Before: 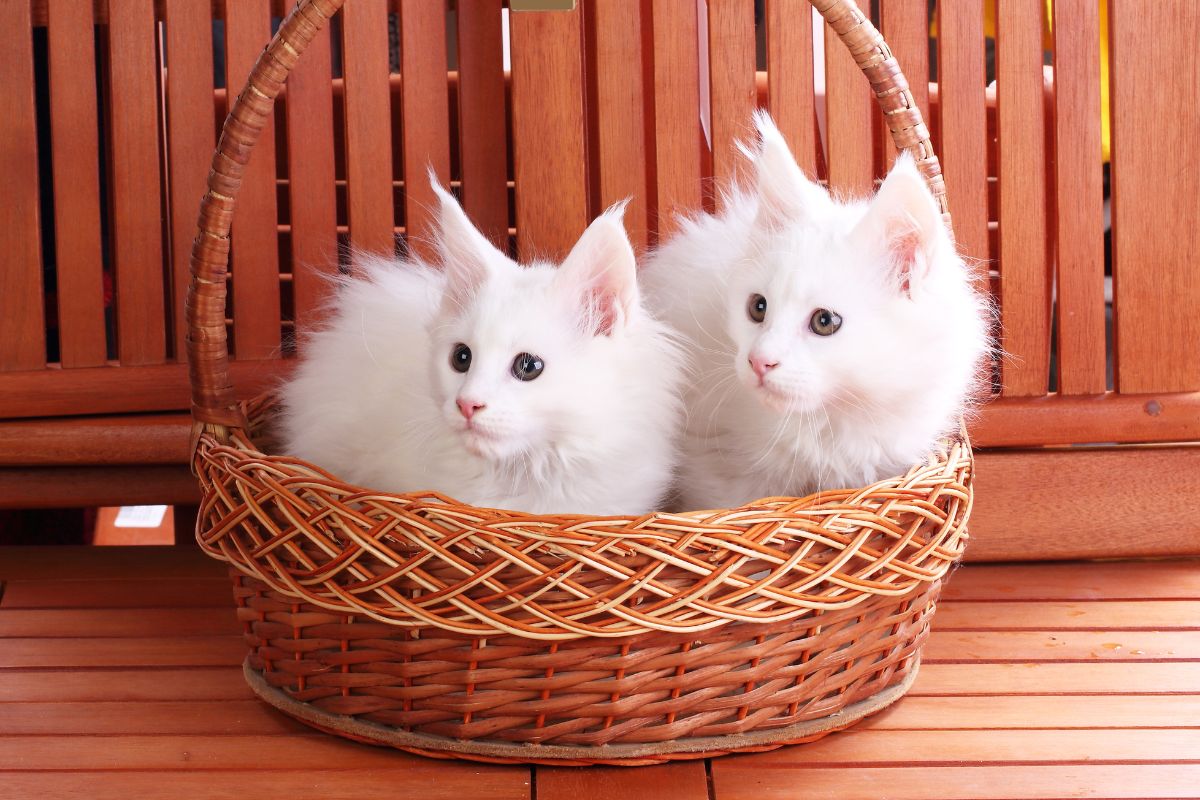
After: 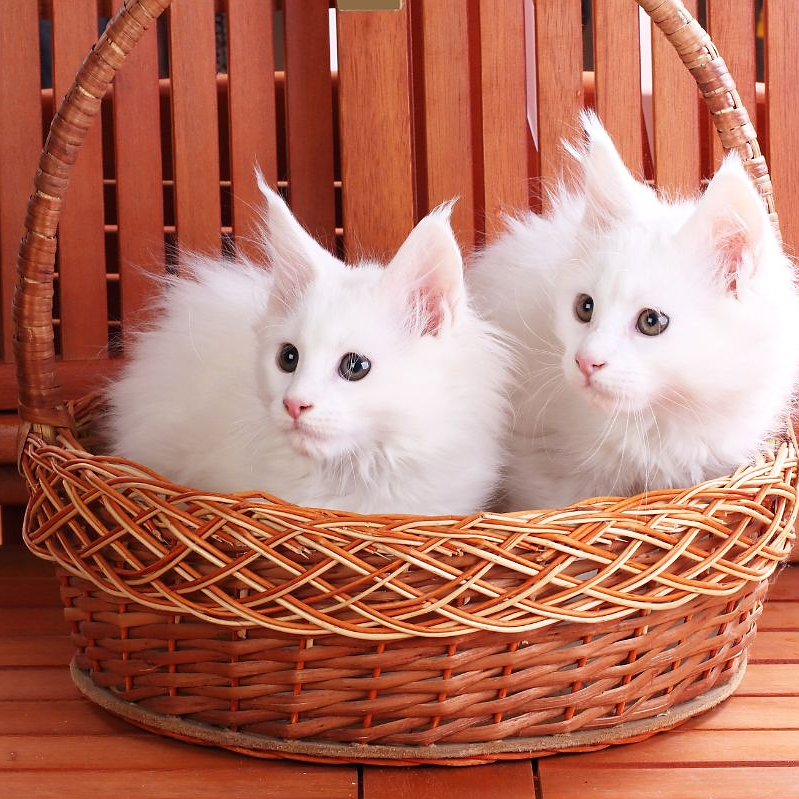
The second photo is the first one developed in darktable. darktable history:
crop and rotate: left 14.436%, right 18.898%
sharpen: radius 1
